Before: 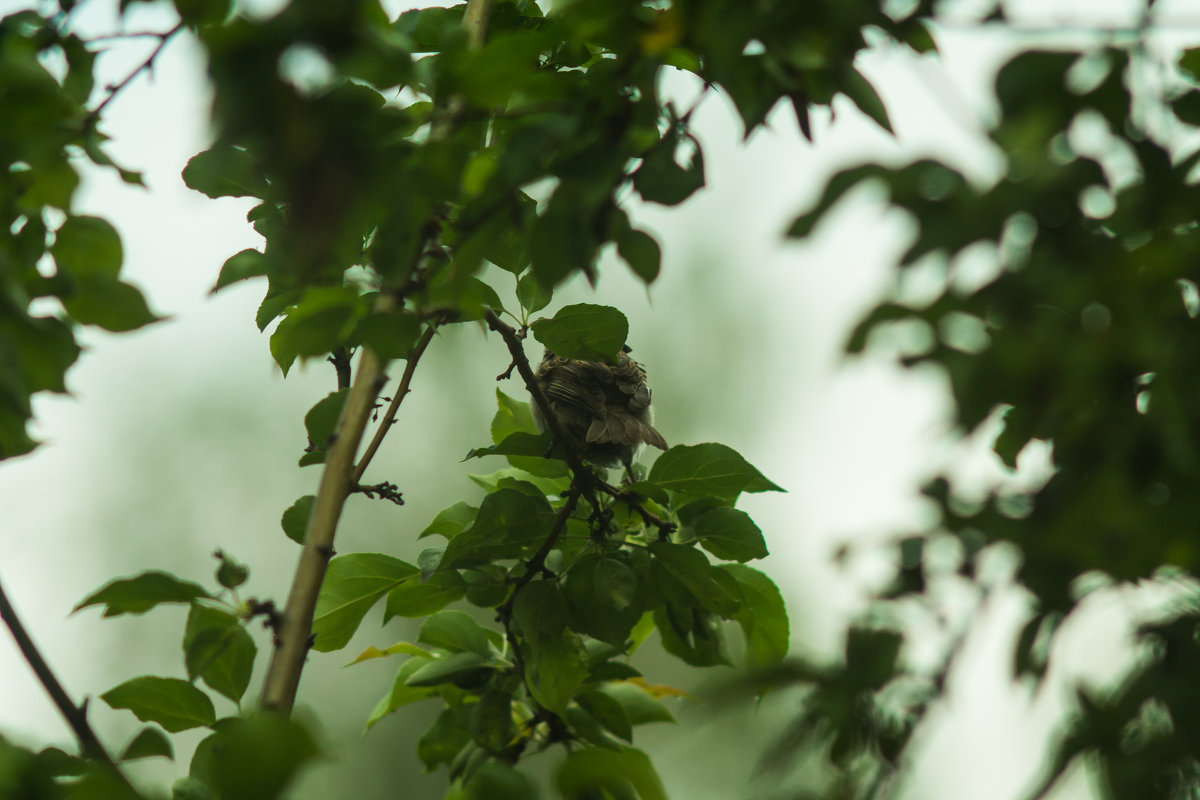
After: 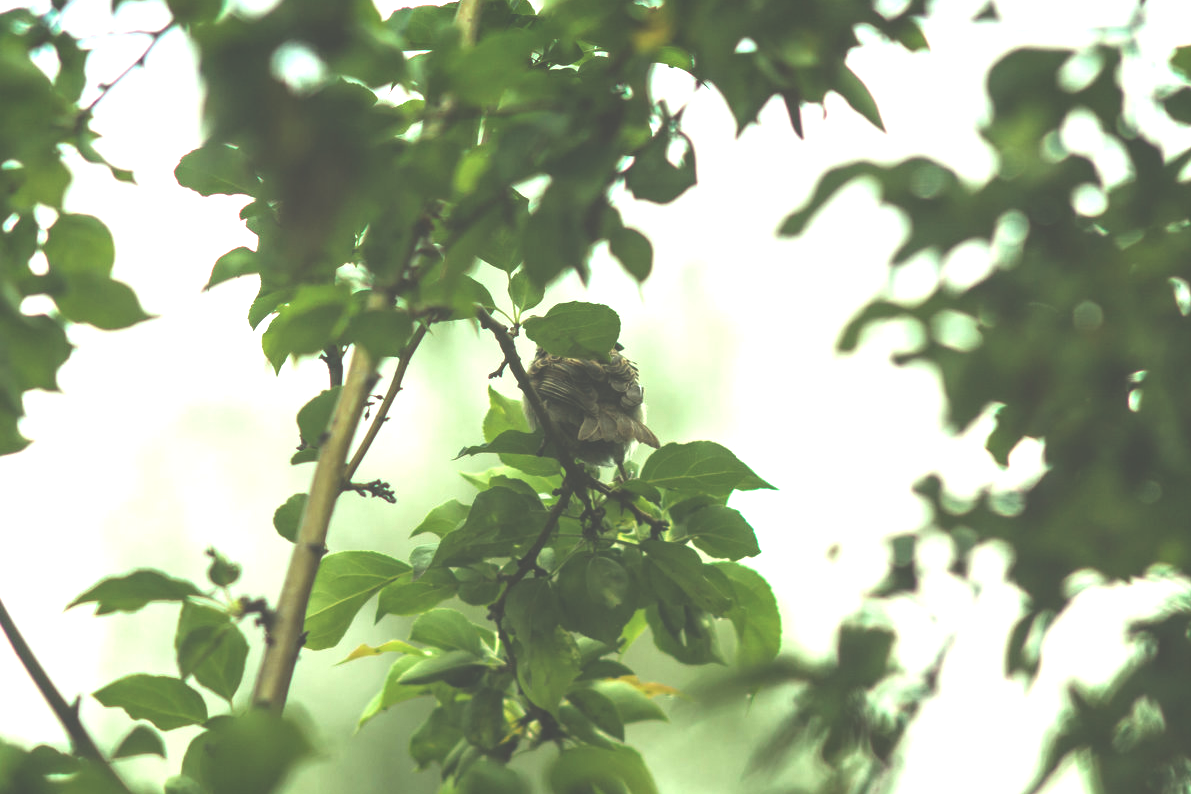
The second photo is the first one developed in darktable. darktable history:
local contrast: highlights 100%, shadows 99%, detail 120%, midtone range 0.2
exposure: black level correction -0.023, exposure 1.393 EV, compensate exposure bias true, compensate highlight preservation false
crop and rotate: left 0.741%, top 0.301%, bottom 0.38%
